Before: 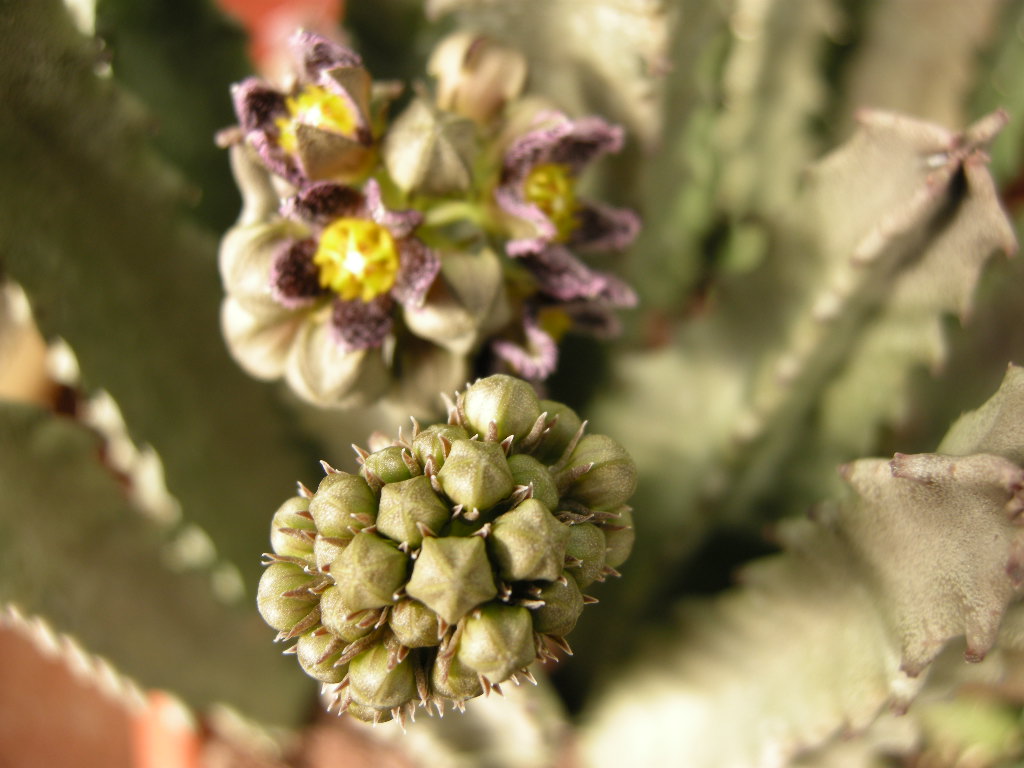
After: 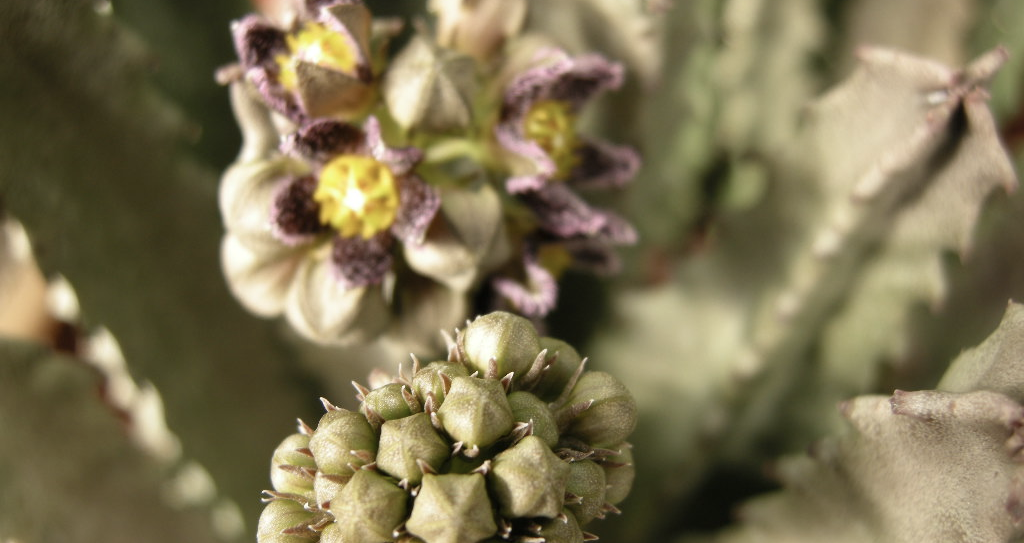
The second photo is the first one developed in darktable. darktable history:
contrast brightness saturation: contrast 0.06, brightness -0.01, saturation -0.23
crop and rotate: top 8.293%, bottom 20.996%
